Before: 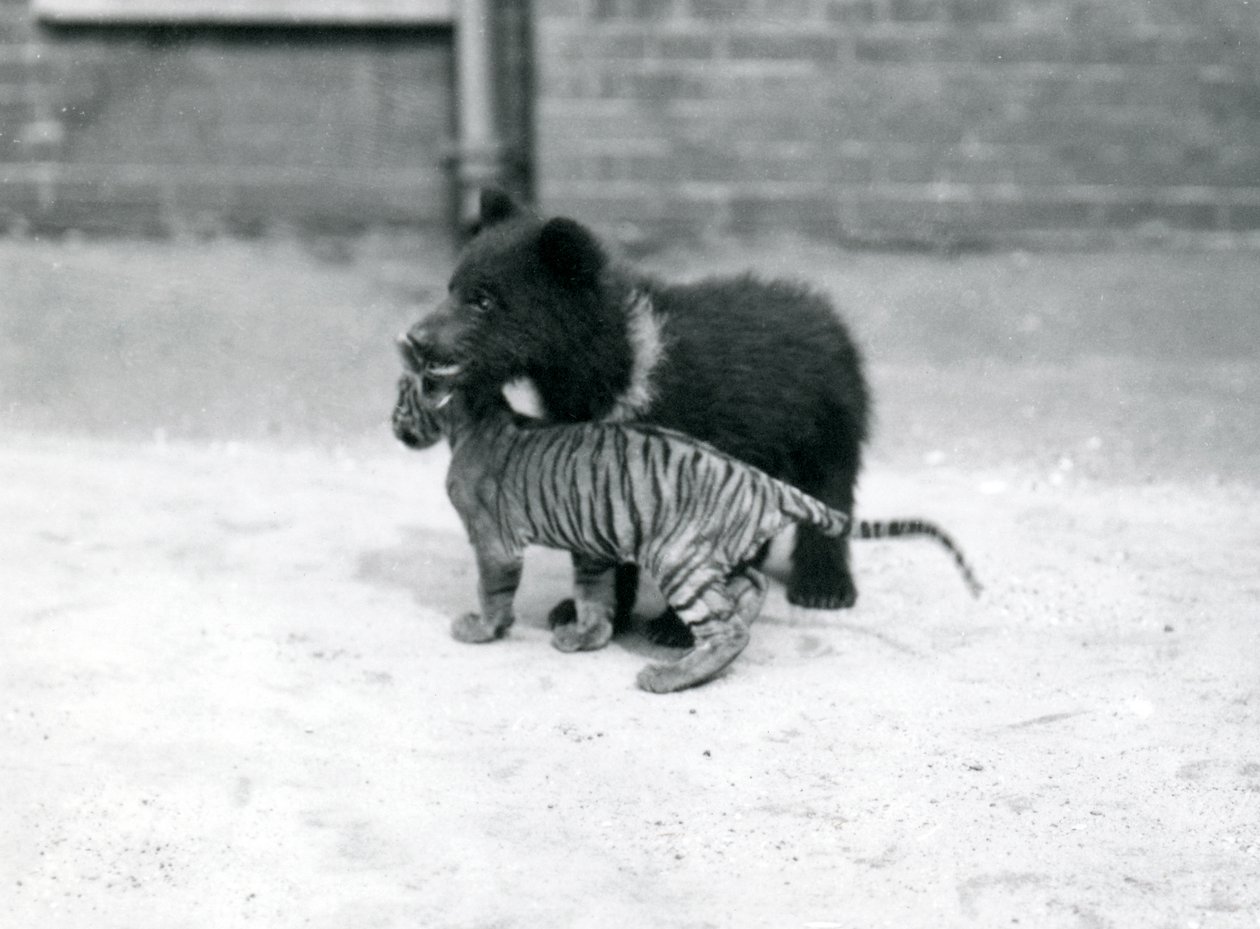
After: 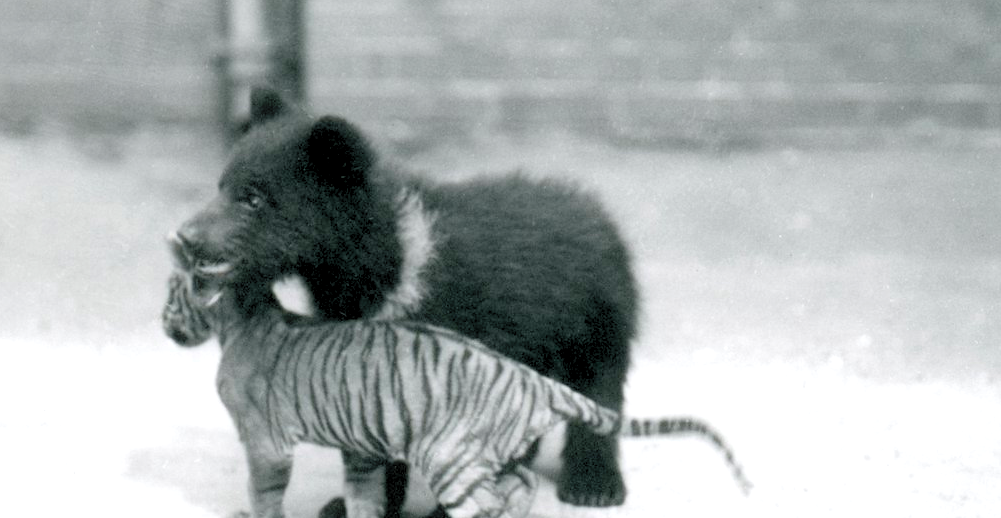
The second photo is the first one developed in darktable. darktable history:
levels: levels [0.044, 0.416, 0.908]
contrast equalizer: octaves 7, y [[0.5, 0.496, 0.435, 0.435, 0.496, 0.5], [0.5 ×6], [0.5 ×6], [0 ×6], [0 ×6]]
crop: left 18.325%, top 11.068%, right 2.189%, bottom 33.088%
